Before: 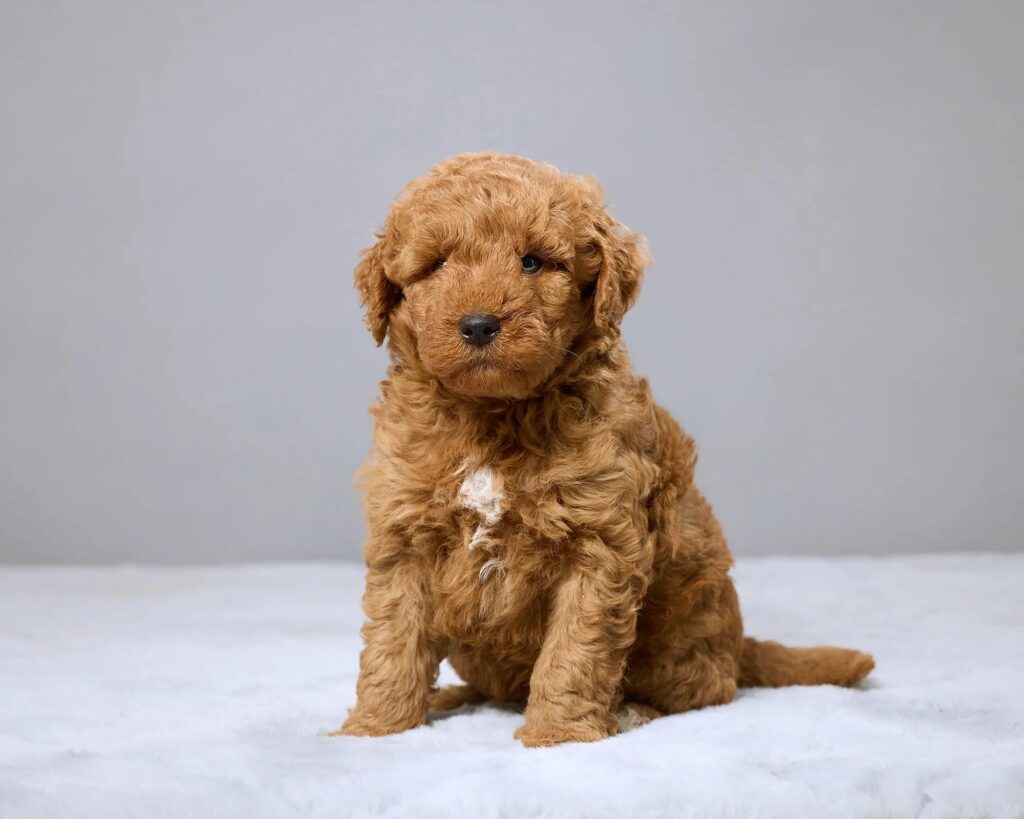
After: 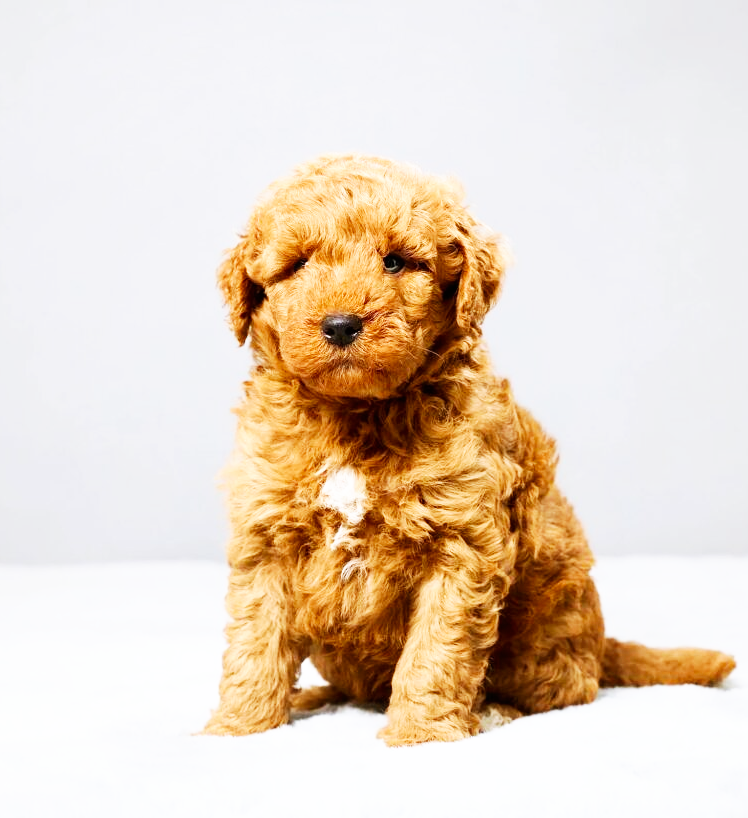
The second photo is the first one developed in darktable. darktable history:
base curve: curves: ch0 [(0, 0) (0.007, 0.004) (0.027, 0.03) (0.046, 0.07) (0.207, 0.54) (0.442, 0.872) (0.673, 0.972) (1, 1)], preserve colors none
crop: left 13.535%, right 13.32%
exposure: black level correction 0.001, compensate exposure bias true, compensate highlight preservation false
